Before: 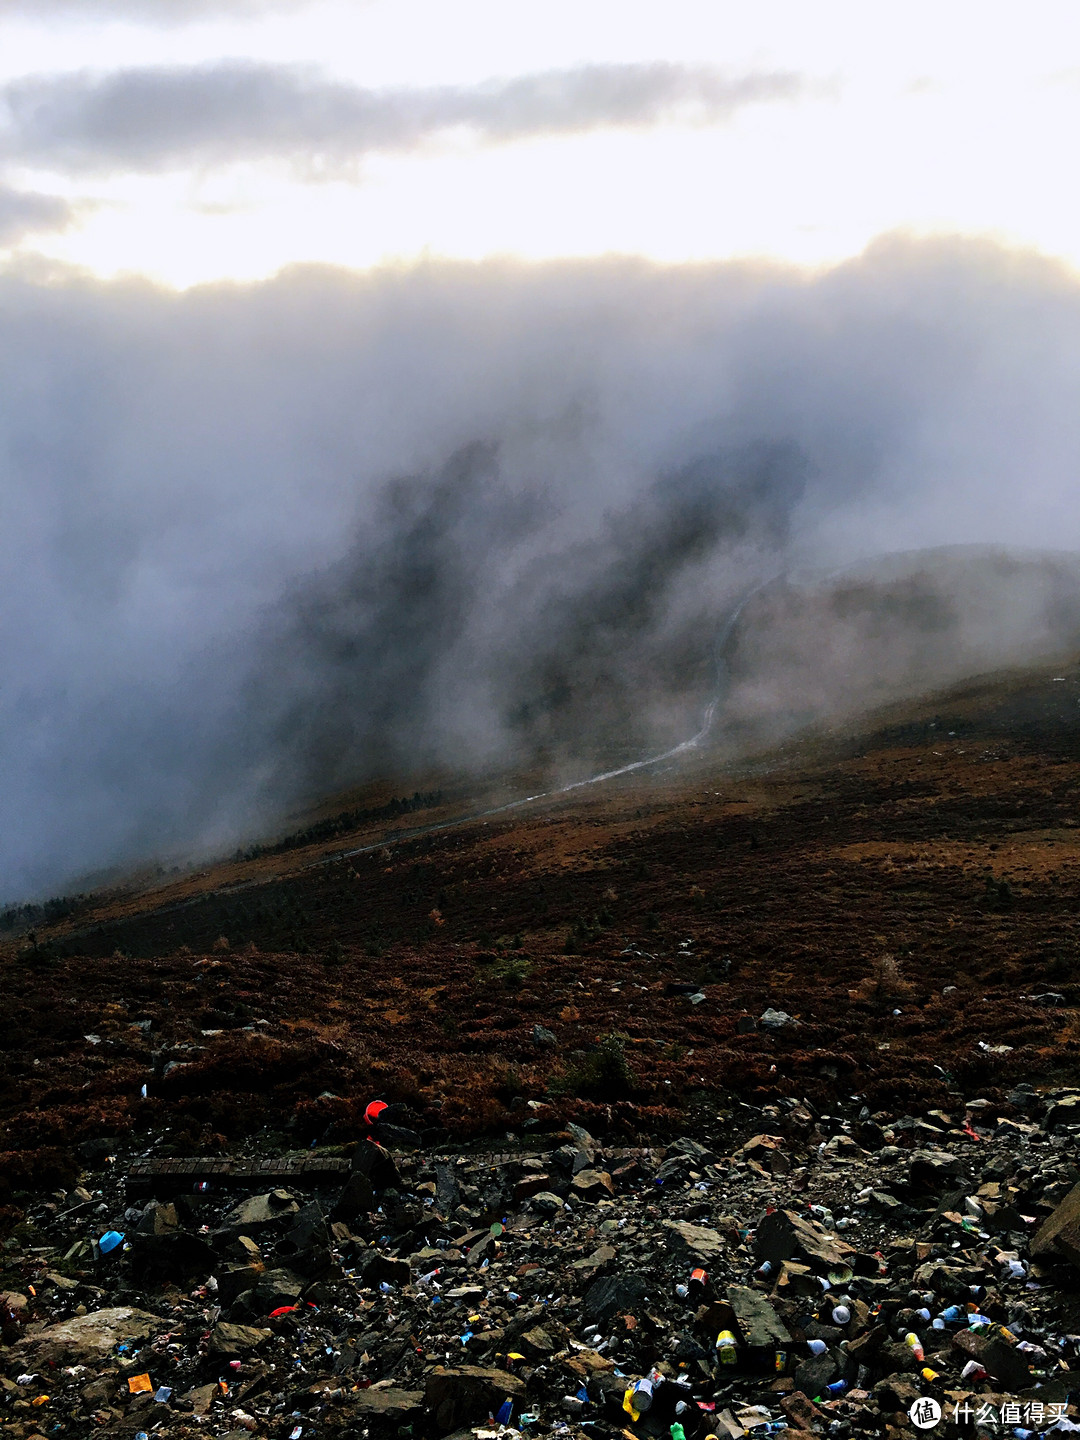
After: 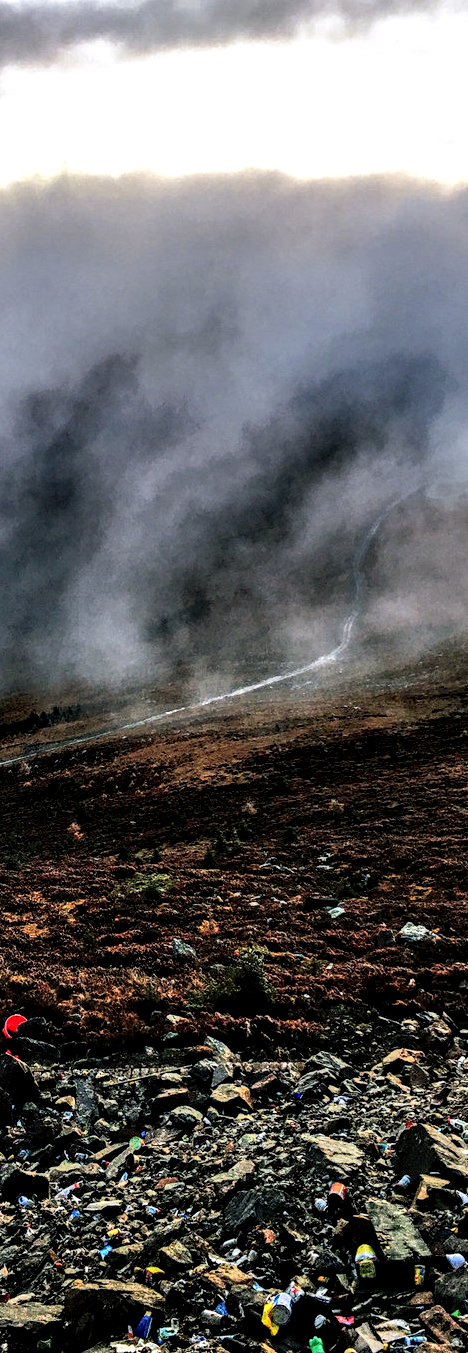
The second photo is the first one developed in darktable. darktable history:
crop: left 33.517%, top 6.028%, right 23.065%
local contrast: highlights 18%, detail 188%
shadows and highlights: low approximation 0.01, soften with gaussian
